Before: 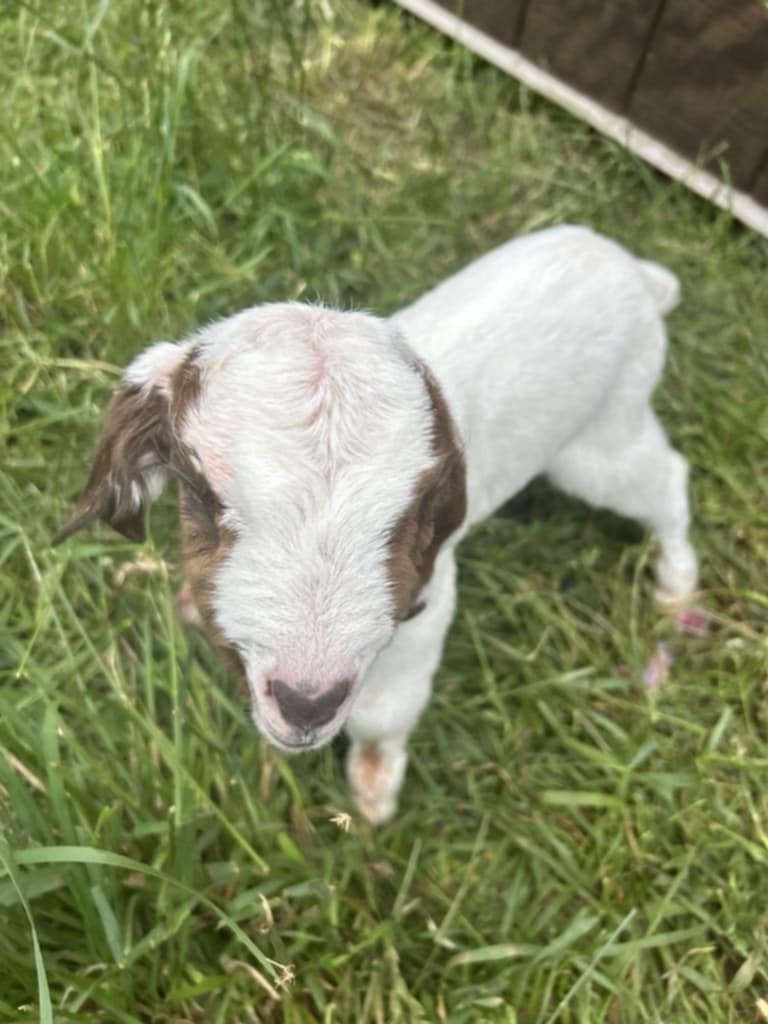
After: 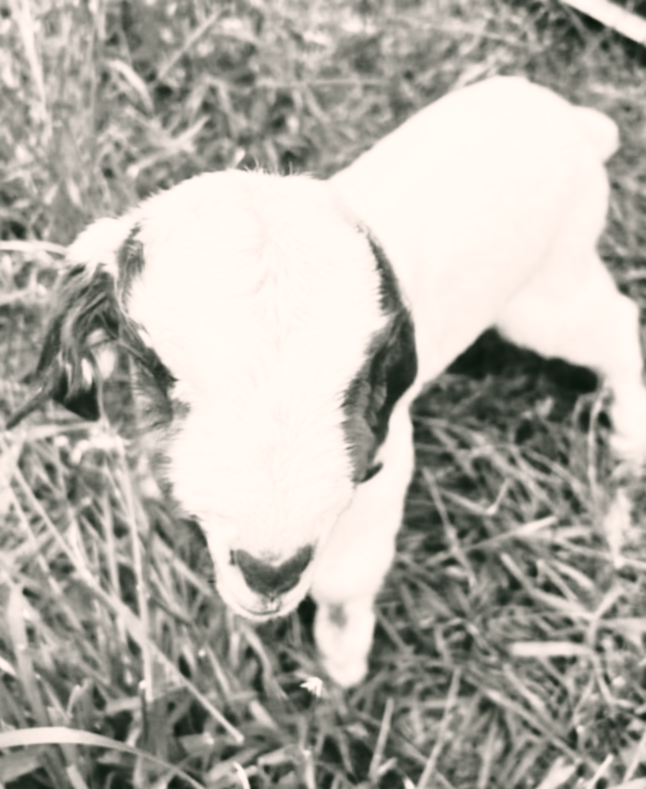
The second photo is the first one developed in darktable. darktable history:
crop: left 6.446%, top 8.188%, right 9.538%, bottom 3.548%
rotate and perspective: rotation -3.52°, crop left 0.036, crop right 0.964, crop top 0.081, crop bottom 0.919
lowpass: radius 0.76, contrast 1.56, saturation 0, unbound 0
color correction: highlights a* 4.02, highlights b* 4.98, shadows a* -7.55, shadows b* 4.98
base curve: curves: ch0 [(0, 0) (0.028, 0.03) (0.121, 0.232) (0.46, 0.748) (0.859, 0.968) (1, 1)], preserve colors none
